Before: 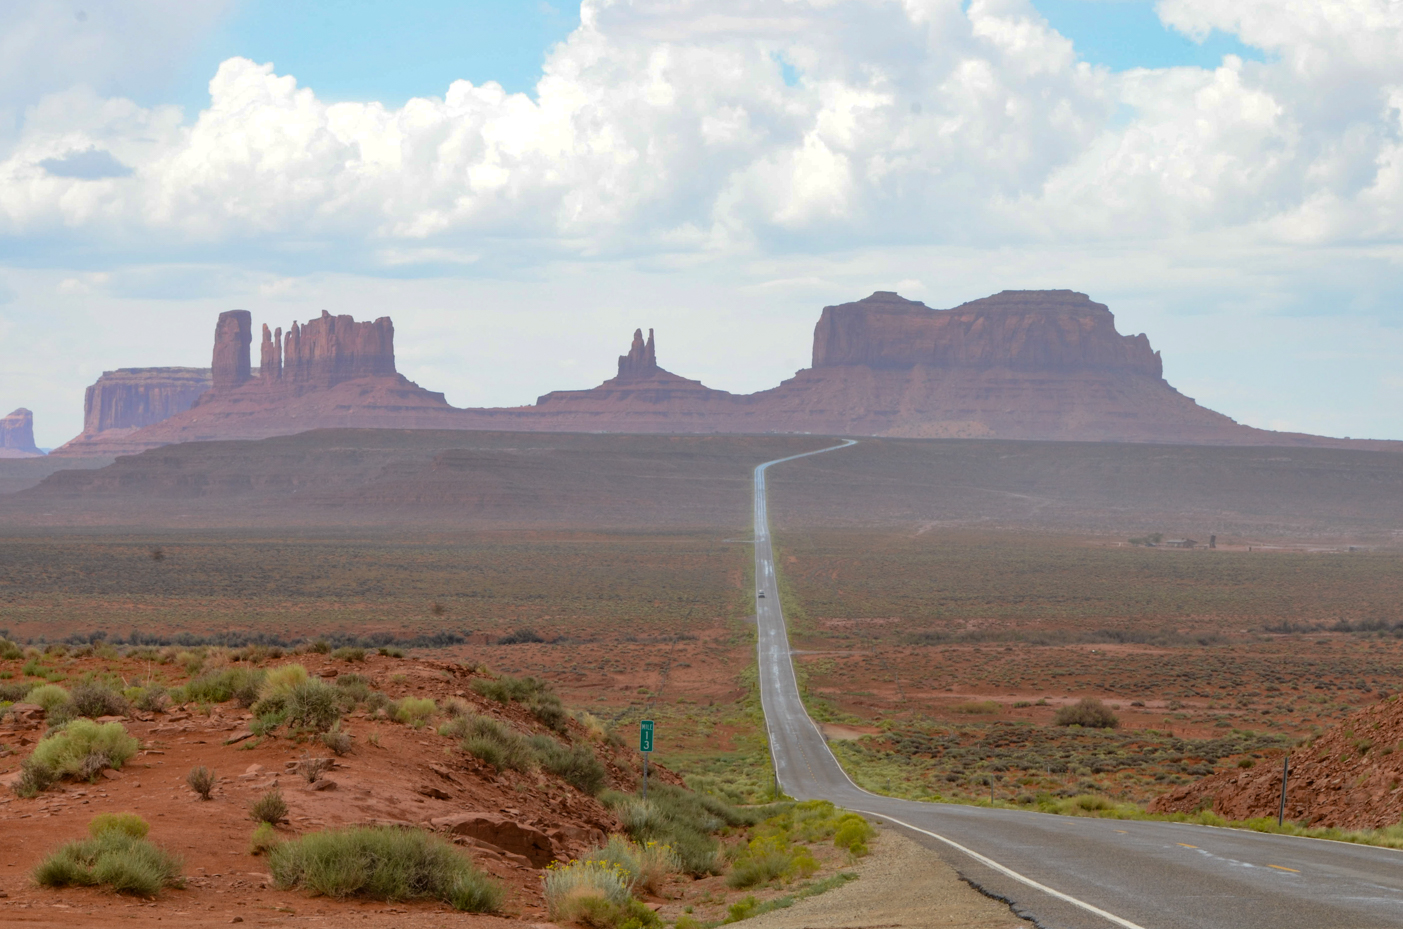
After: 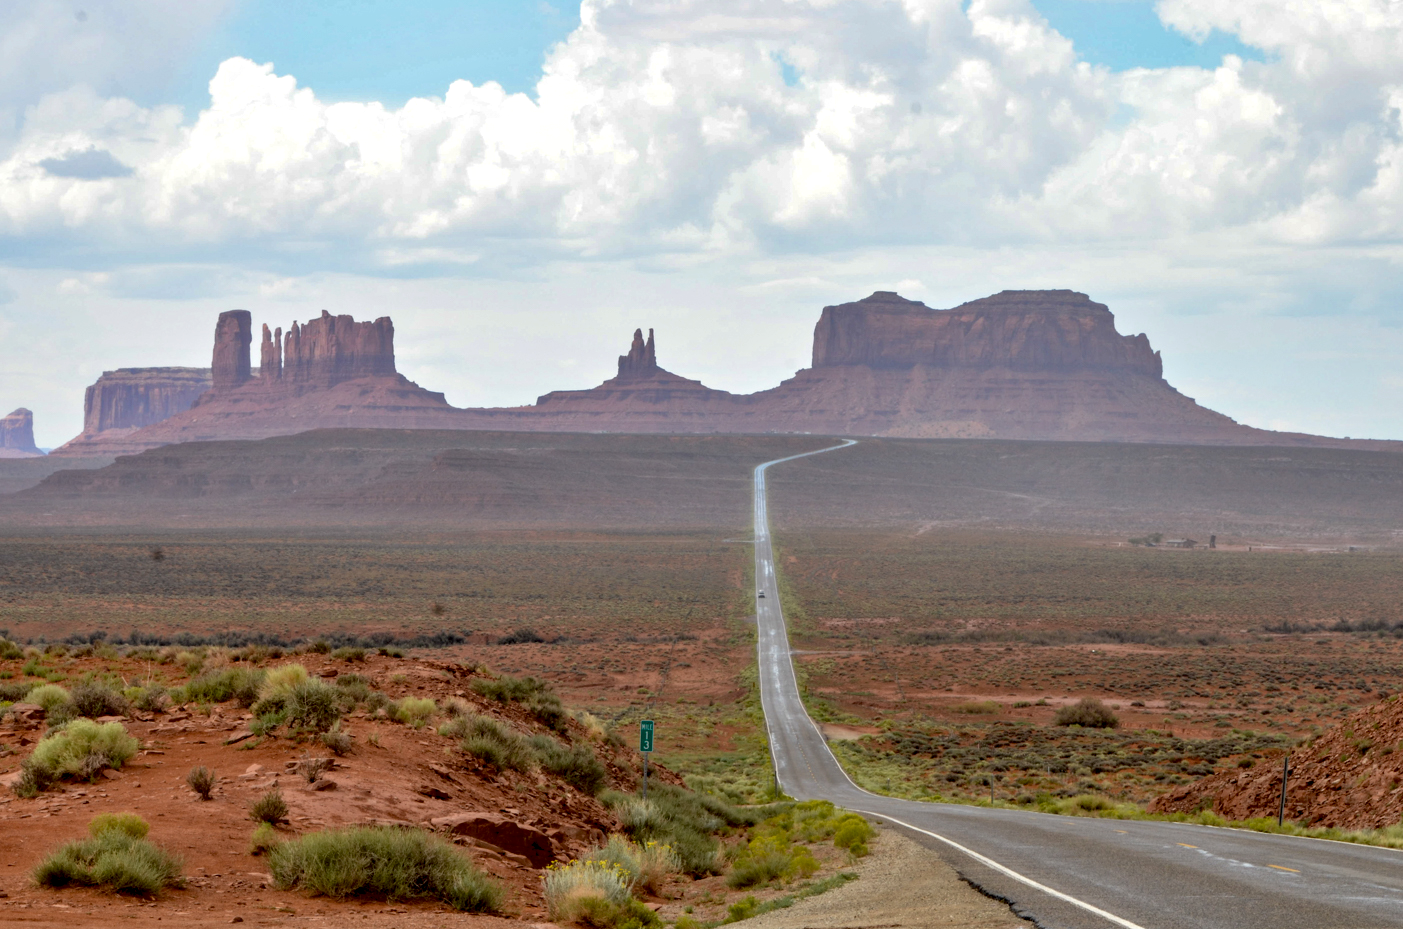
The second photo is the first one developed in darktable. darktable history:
contrast equalizer: octaves 7, y [[0.545, 0.572, 0.59, 0.59, 0.571, 0.545], [0.5 ×6], [0.5 ×6], [0 ×6], [0 ×6]]
exposure: black level correction 0.009, exposure 0.016 EV, compensate highlight preservation false
